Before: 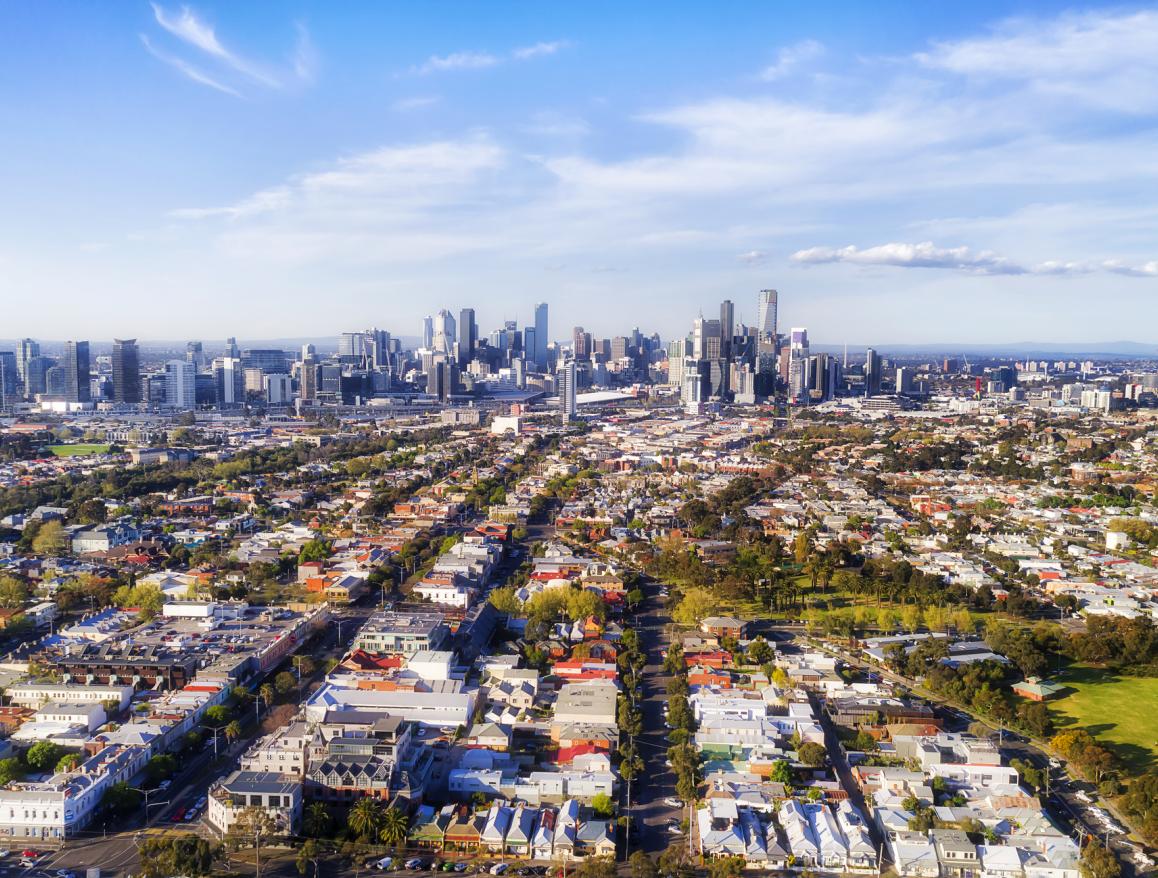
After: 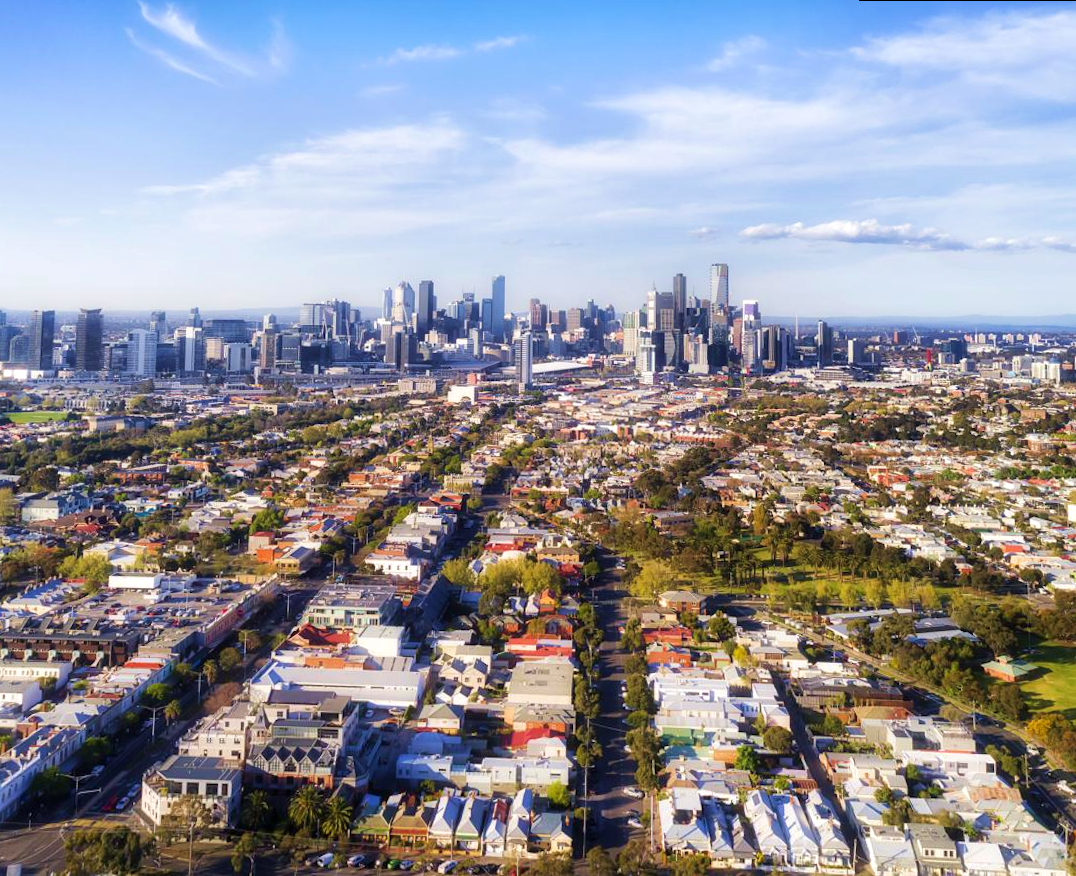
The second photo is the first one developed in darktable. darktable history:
rotate and perspective: rotation 0.215°, lens shift (vertical) -0.139, crop left 0.069, crop right 0.939, crop top 0.002, crop bottom 0.996
exposure: exposure 0.081 EV, compensate highlight preservation false
velvia: on, module defaults
